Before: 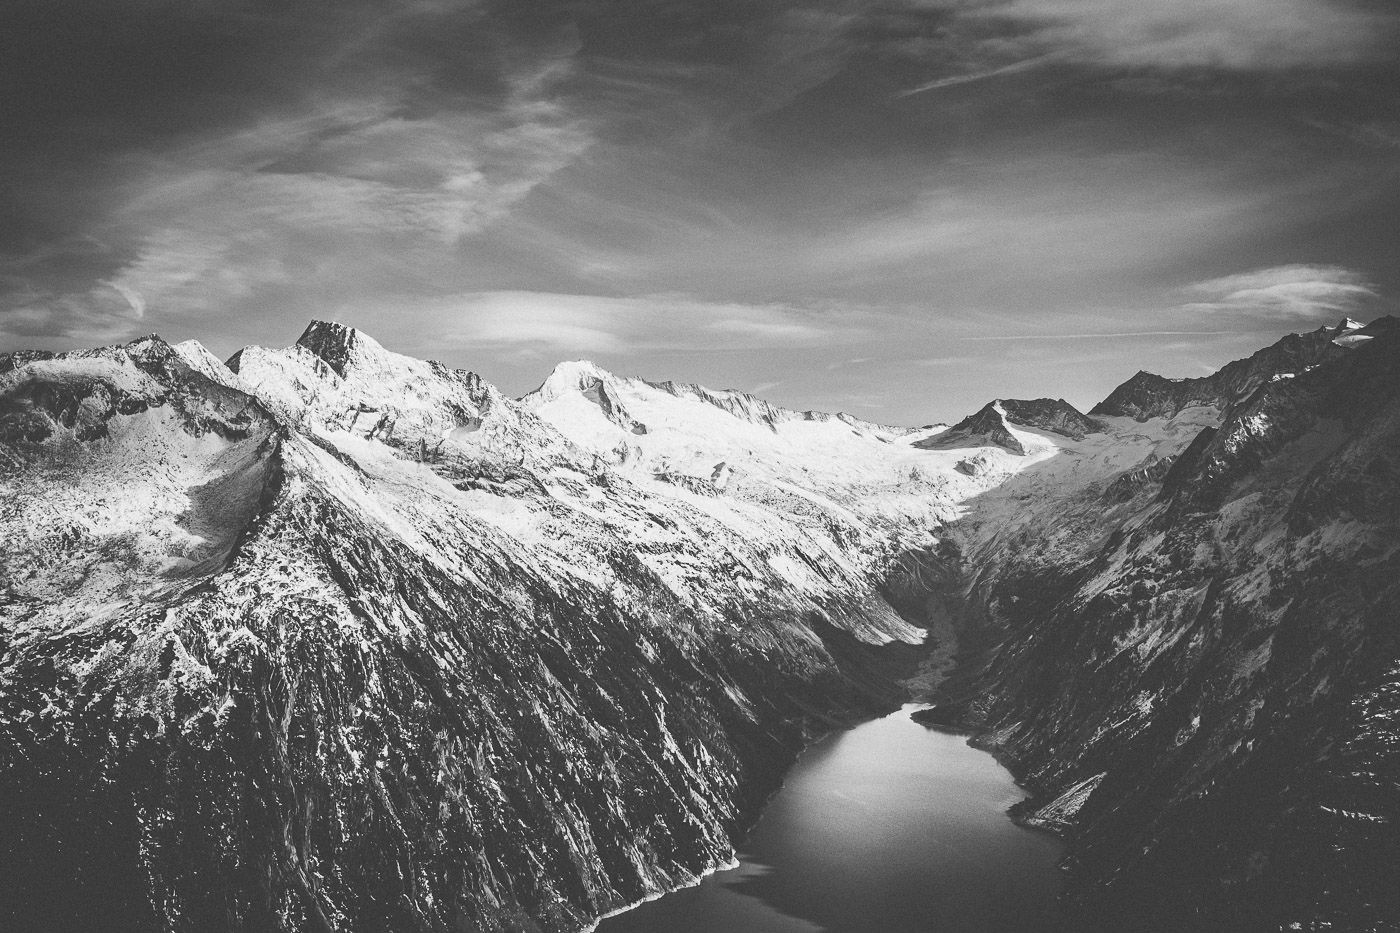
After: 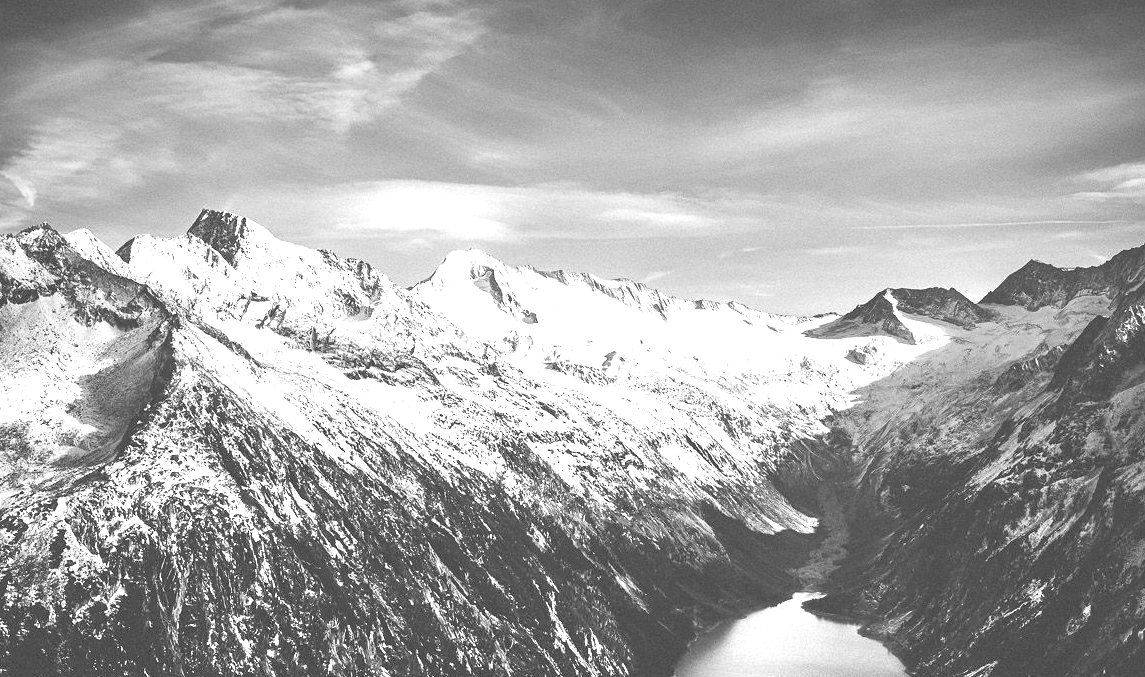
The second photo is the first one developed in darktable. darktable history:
contrast brightness saturation: saturation -0.999
color calibration: illuminant as shot in camera, x 0.358, y 0.373, temperature 4628.91 K
exposure: exposure 0.744 EV, compensate highlight preservation false
crop: left 7.802%, top 11.977%, right 10.392%, bottom 15.456%
